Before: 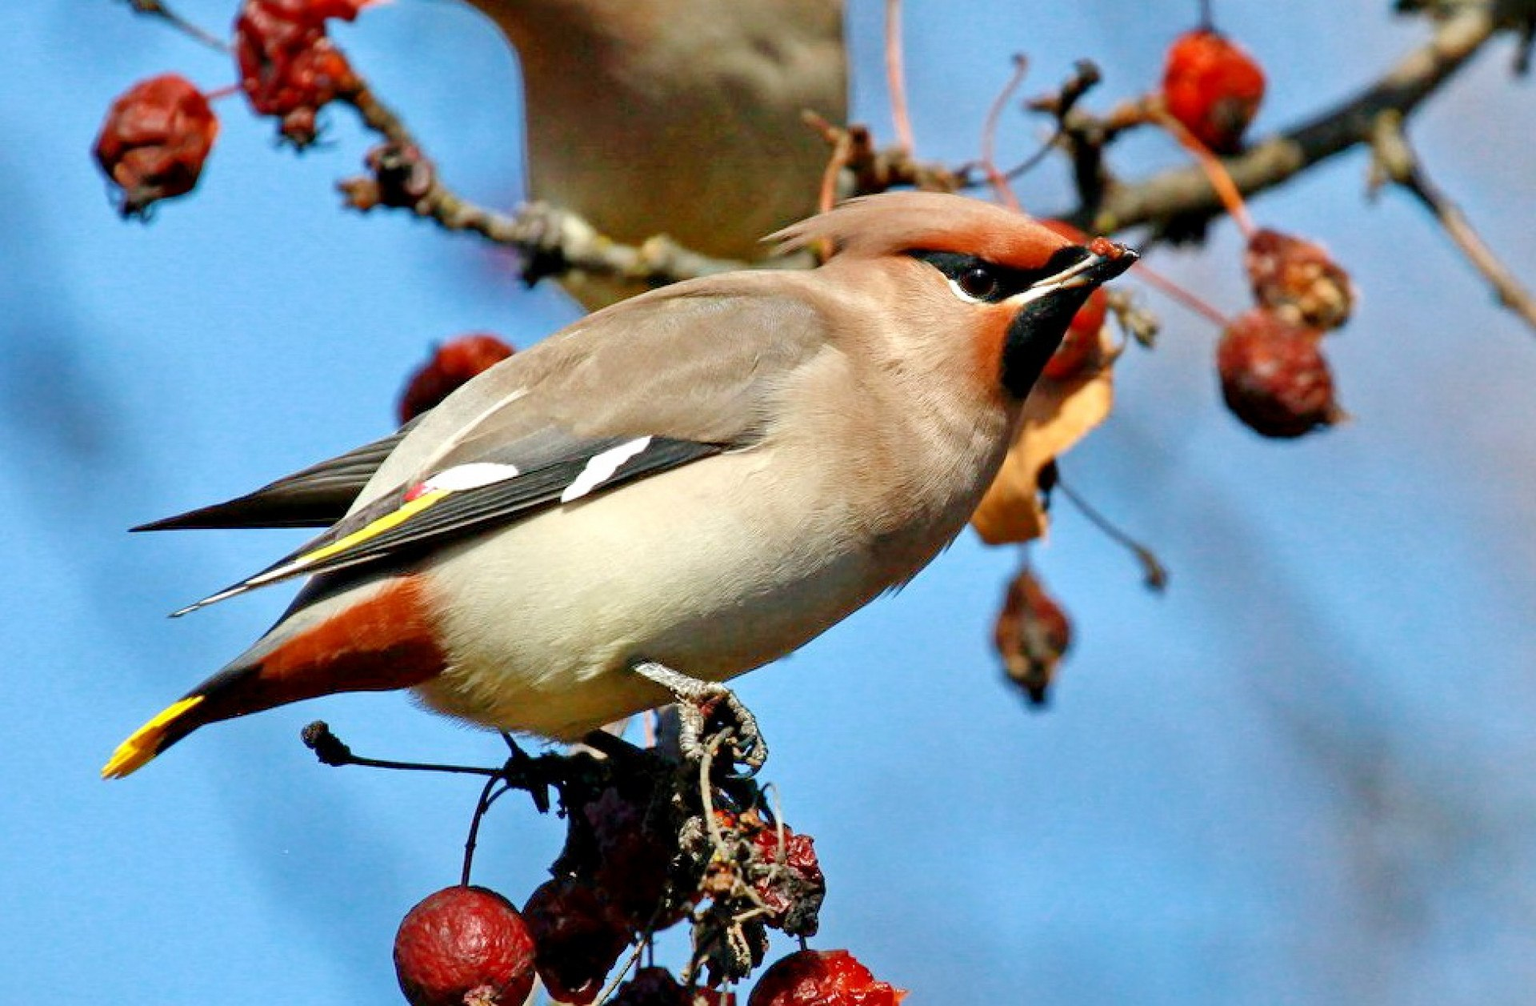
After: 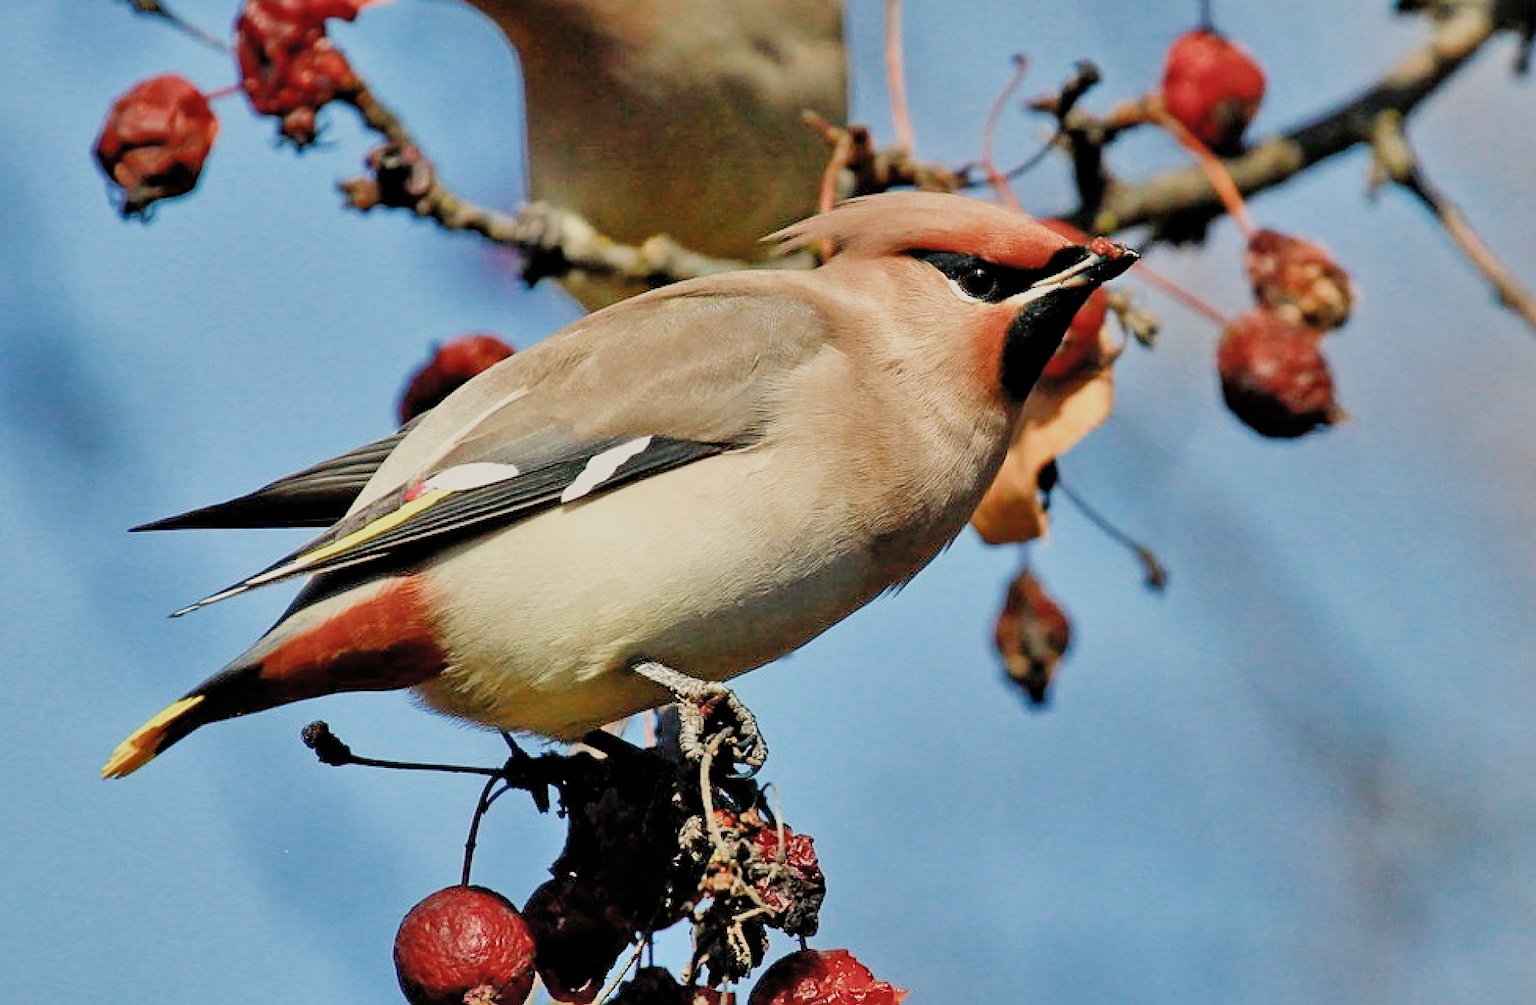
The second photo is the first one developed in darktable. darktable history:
filmic rgb: black relative exposure -7.65 EV, white relative exposure 4.56 EV, hardness 3.61, color science v4 (2020), iterations of high-quality reconstruction 0
sharpen: on, module defaults
color balance rgb: highlights gain › chroma 3.028%, highlights gain › hue 75.6°, global offset › luminance 0.229%, perceptual saturation grading › global saturation 0.856%, perceptual brilliance grading › highlights 2.642%
shadows and highlights: shadows 52.79, soften with gaussian
